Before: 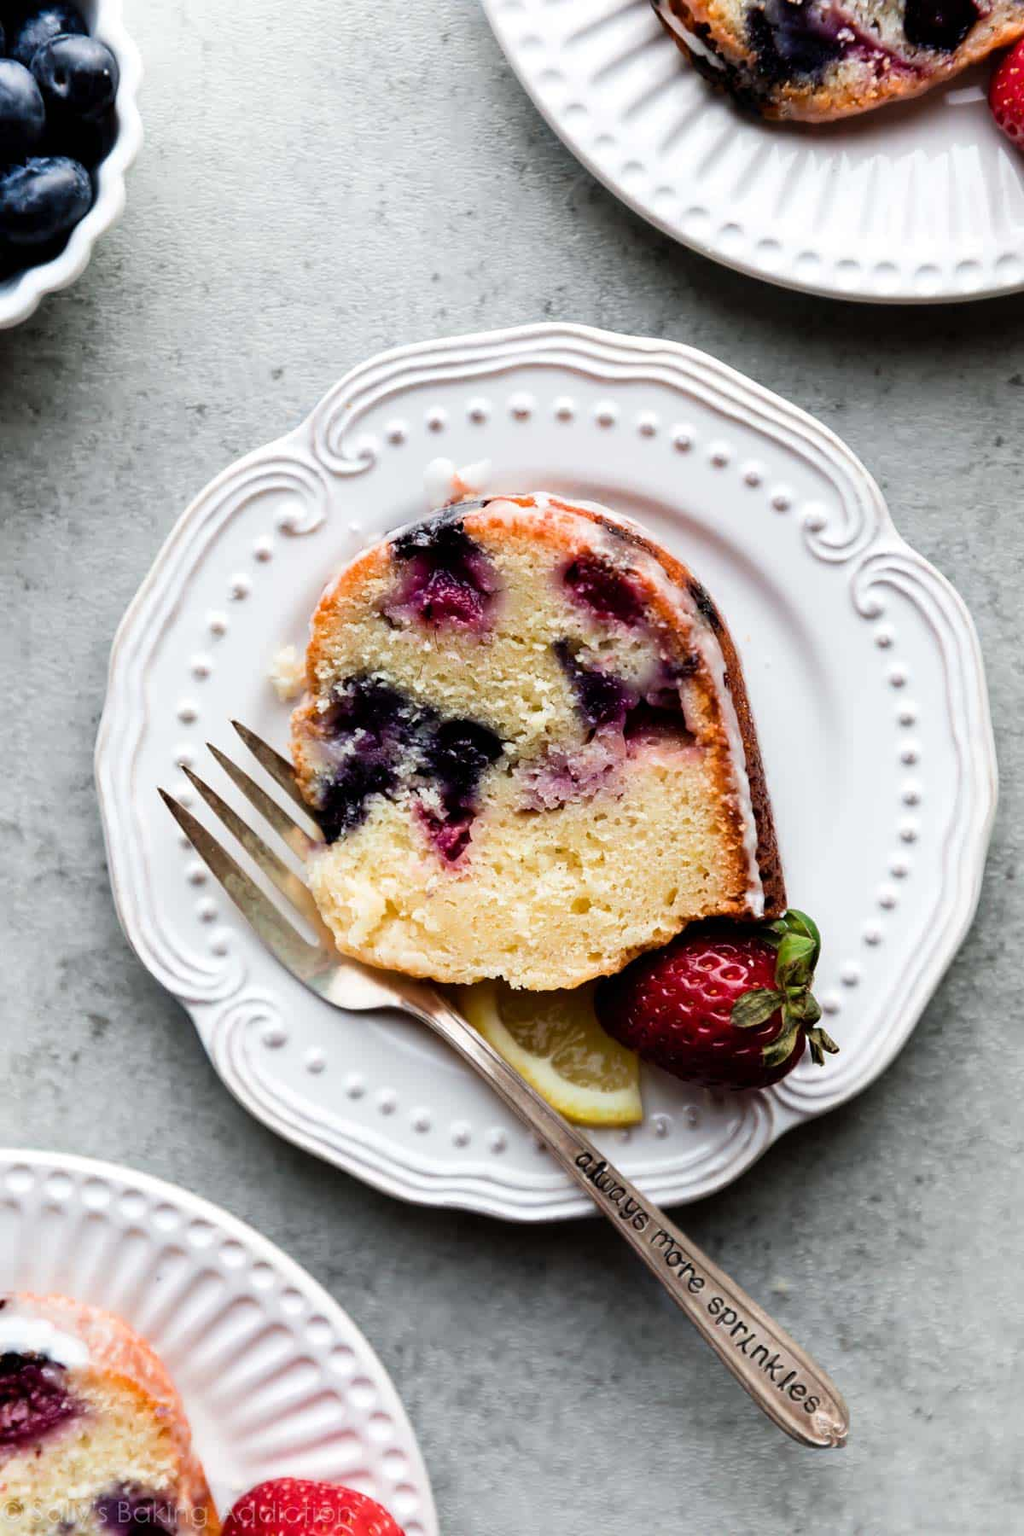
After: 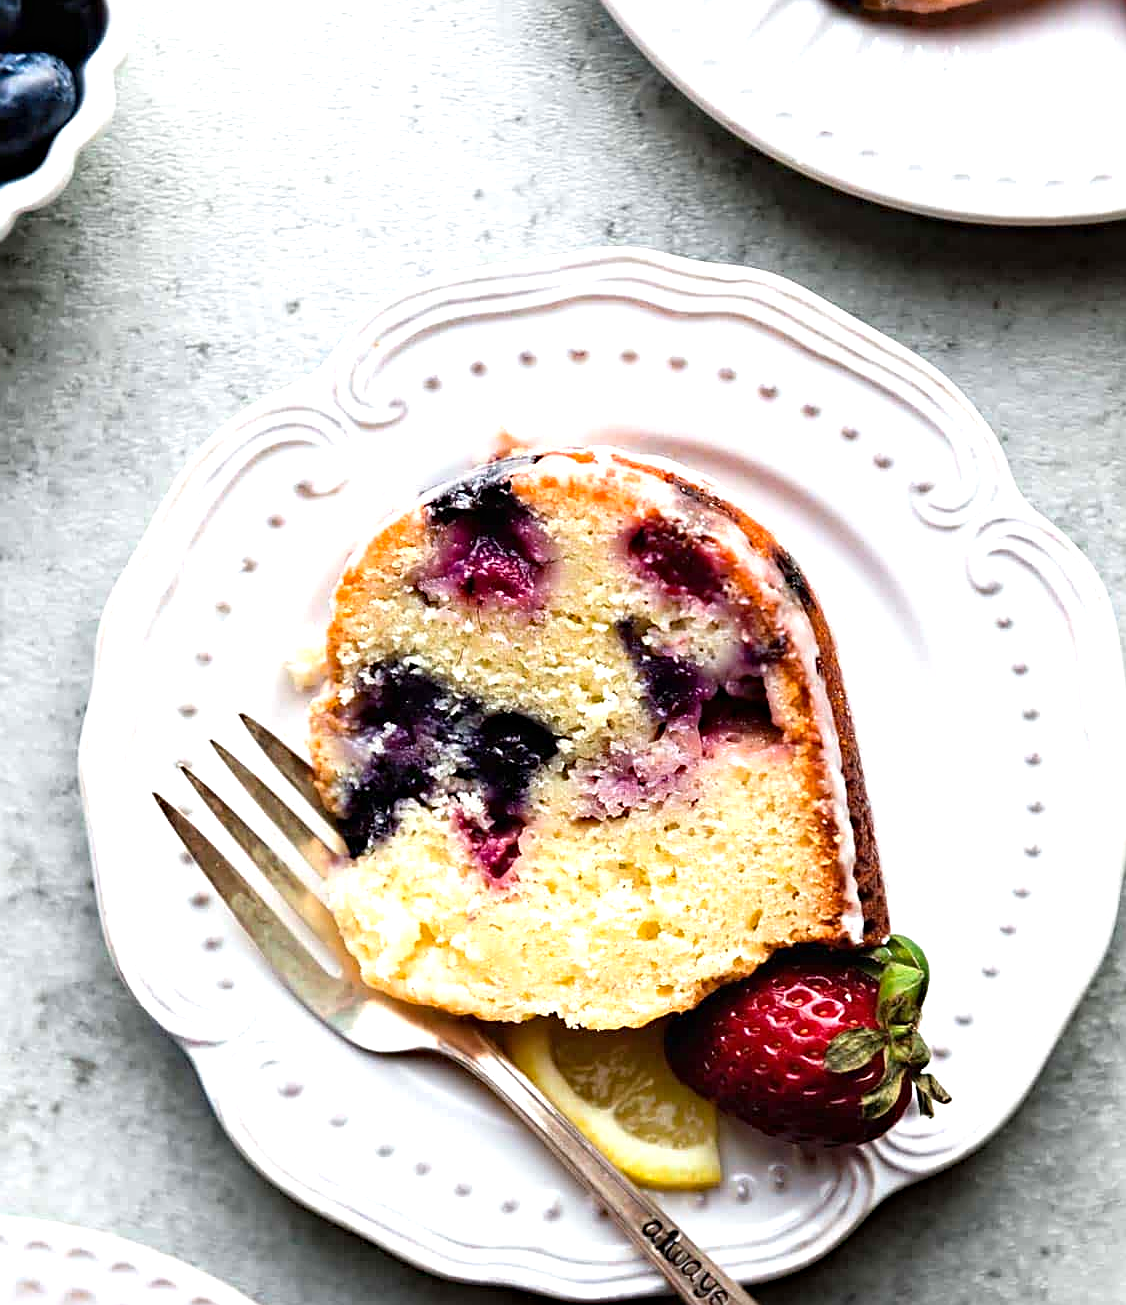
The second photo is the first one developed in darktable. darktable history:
haze removal: compatibility mode true, adaptive false
sharpen: on, module defaults
crop: left 2.737%, top 7.287%, right 3.421%, bottom 20.179%
exposure: black level correction 0, exposure 0.7 EV, compensate exposure bias true, compensate highlight preservation false
